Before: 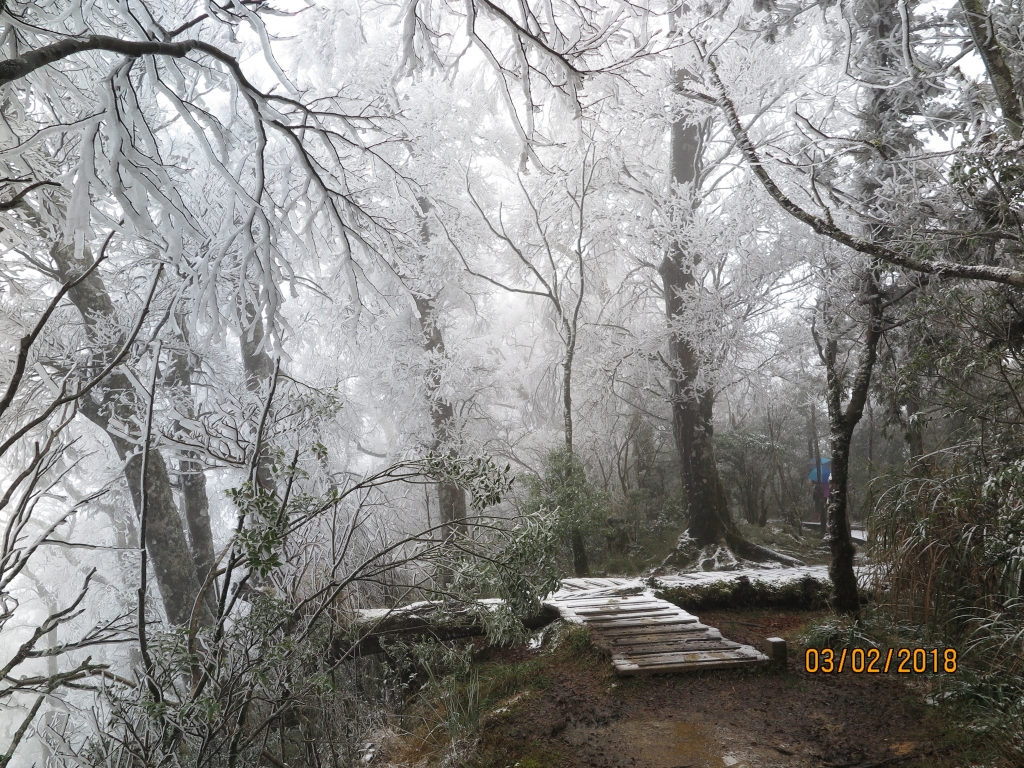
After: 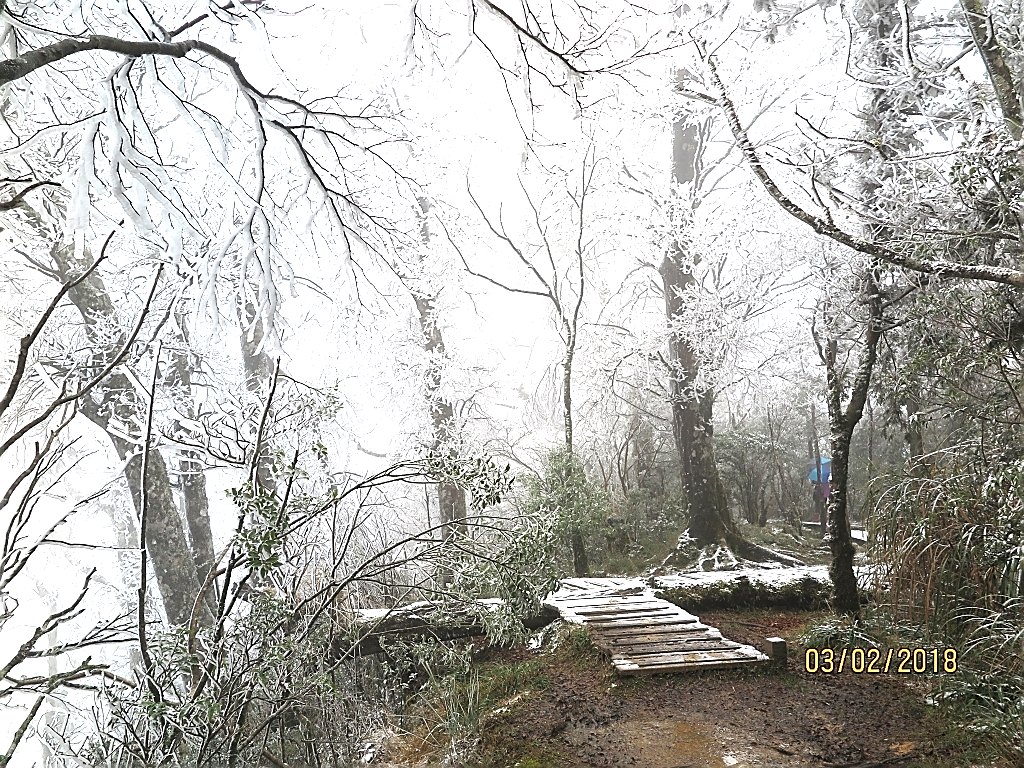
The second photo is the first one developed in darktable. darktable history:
sharpen: radius 1.408, amount 1.268, threshold 0.745
exposure: black level correction 0, exposure 1.199 EV, compensate highlight preservation false
